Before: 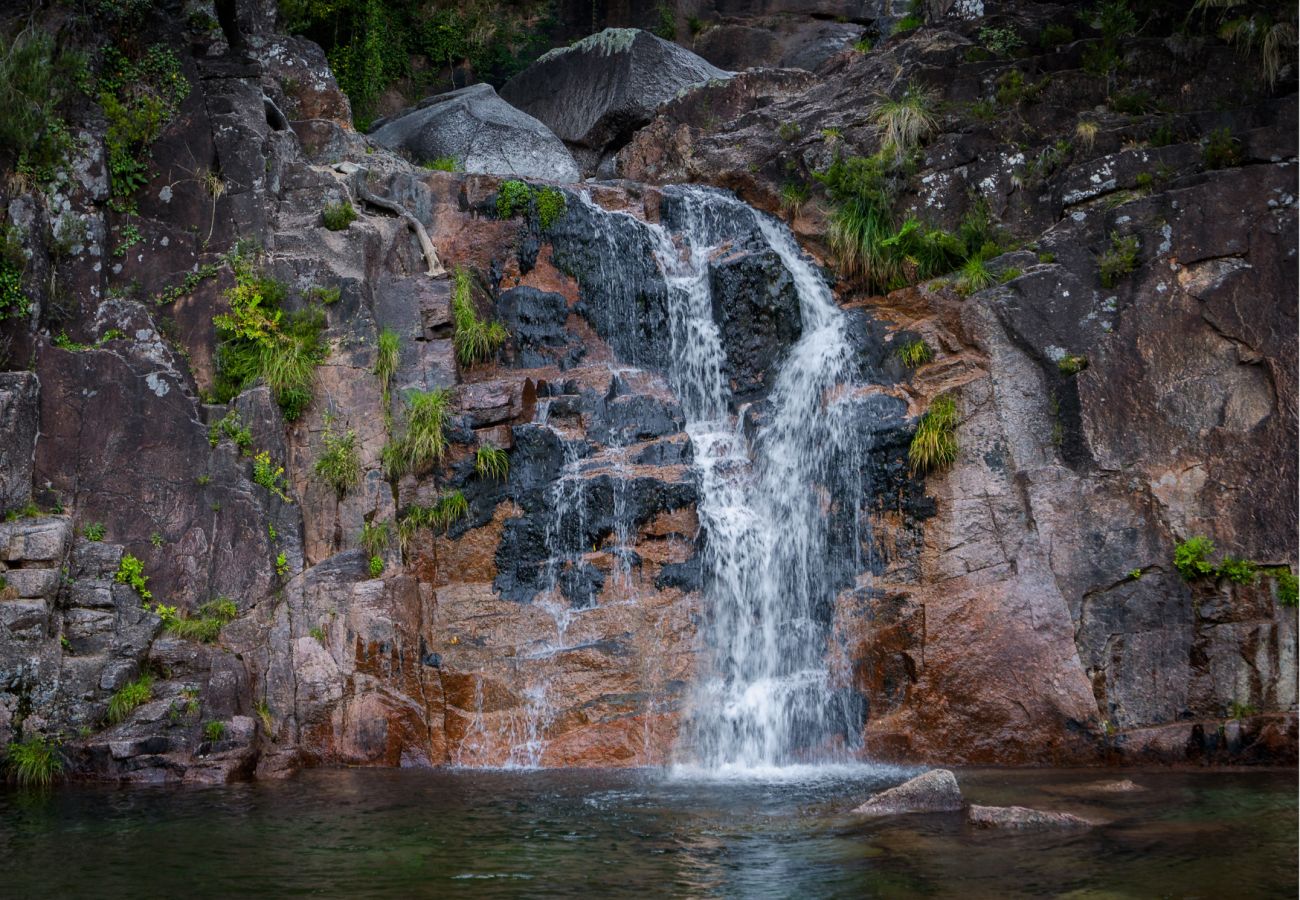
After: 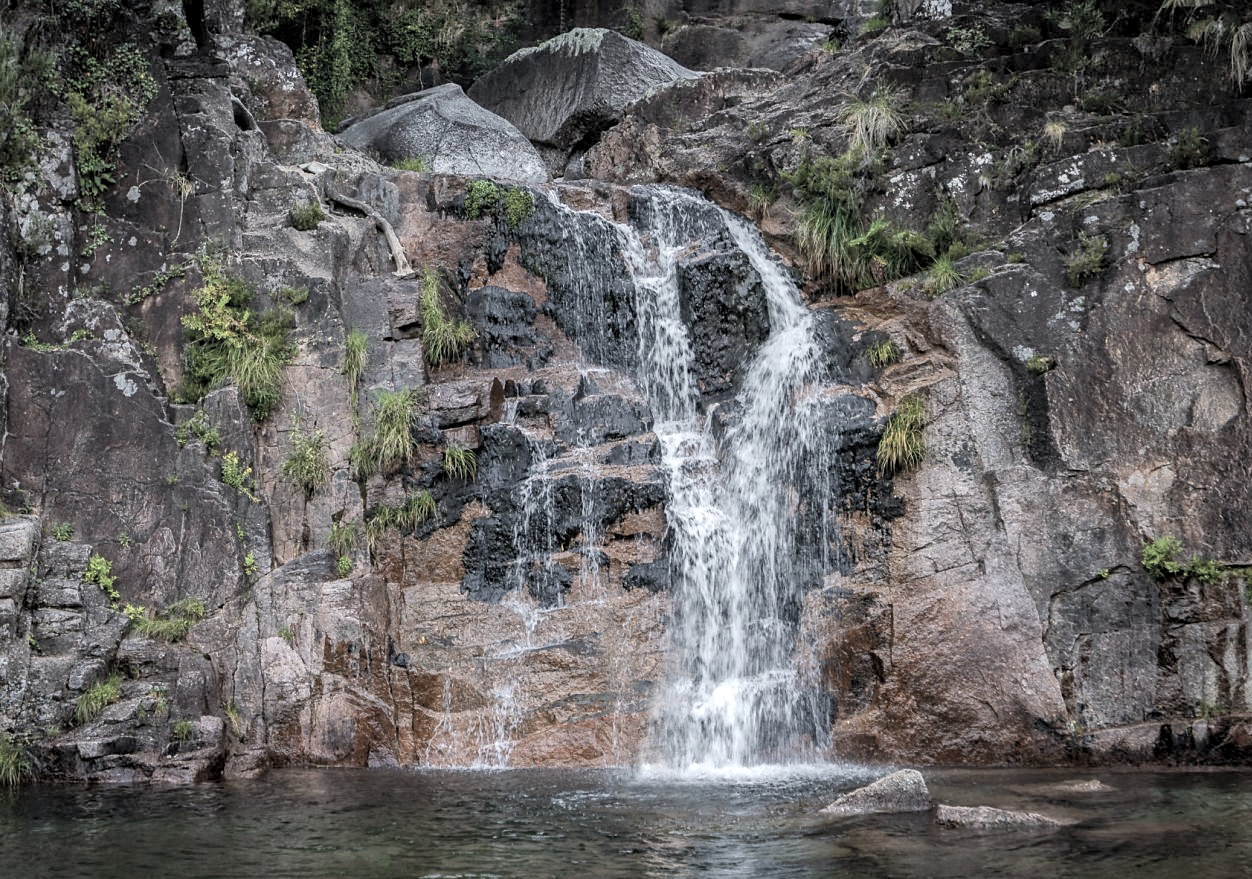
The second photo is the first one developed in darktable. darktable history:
shadows and highlights: shadows 37.27, highlights -28.18, soften with gaussian
local contrast: detail 130%
sharpen: radius 1.559, amount 0.373, threshold 1.271
crop and rotate: left 2.536%, right 1.107%, bottom 2.246%
contrast brightness saturation: brightness 0.18, saturation -0.5
